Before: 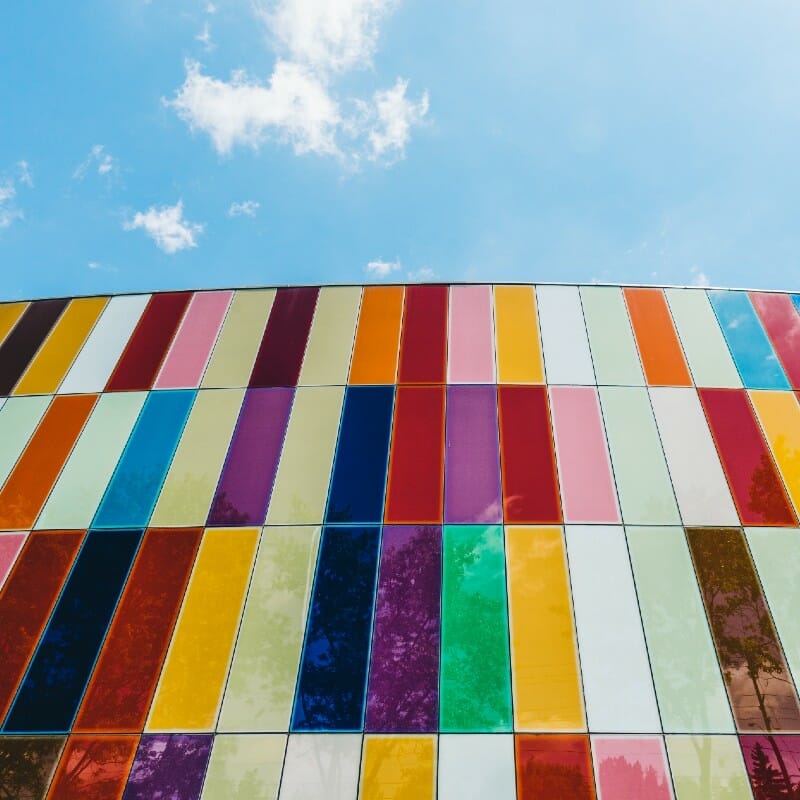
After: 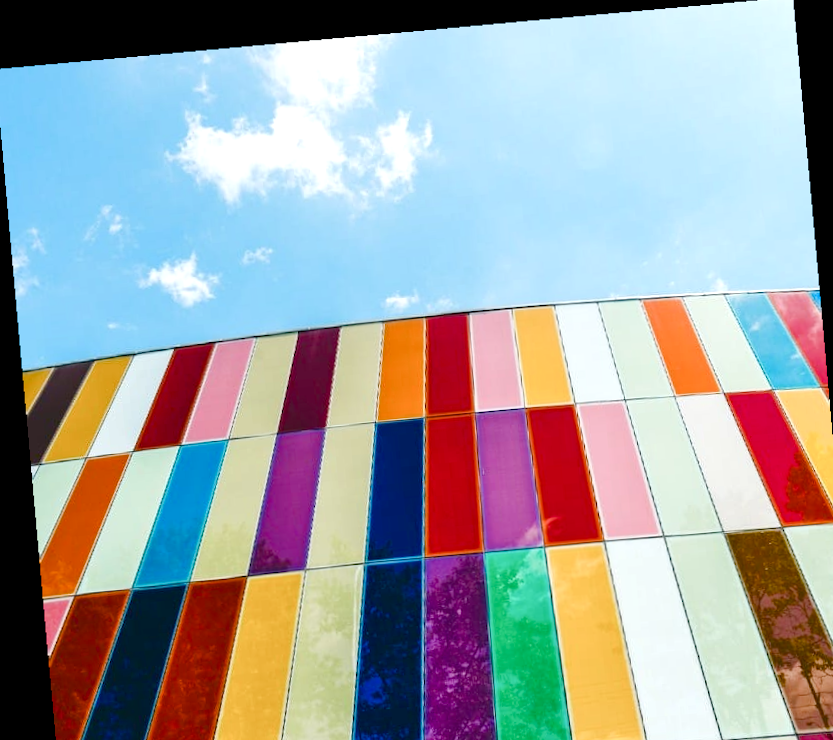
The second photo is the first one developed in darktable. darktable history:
rotate and perspective: rotation -4.98°, automatic cropping off
crop and rotate: angle 0.2°, left 0.275%, right 3.127%, bottom 14.18%
color balance rgb: perceptual saturation grading › global saturation 20%, perceptual saturation grading › highlights -50%, perceptual saturation grading › shadows 30%, perceptual brilliance grading › global brilliance 10%, perceptual brilliance grading › shadows 15%
